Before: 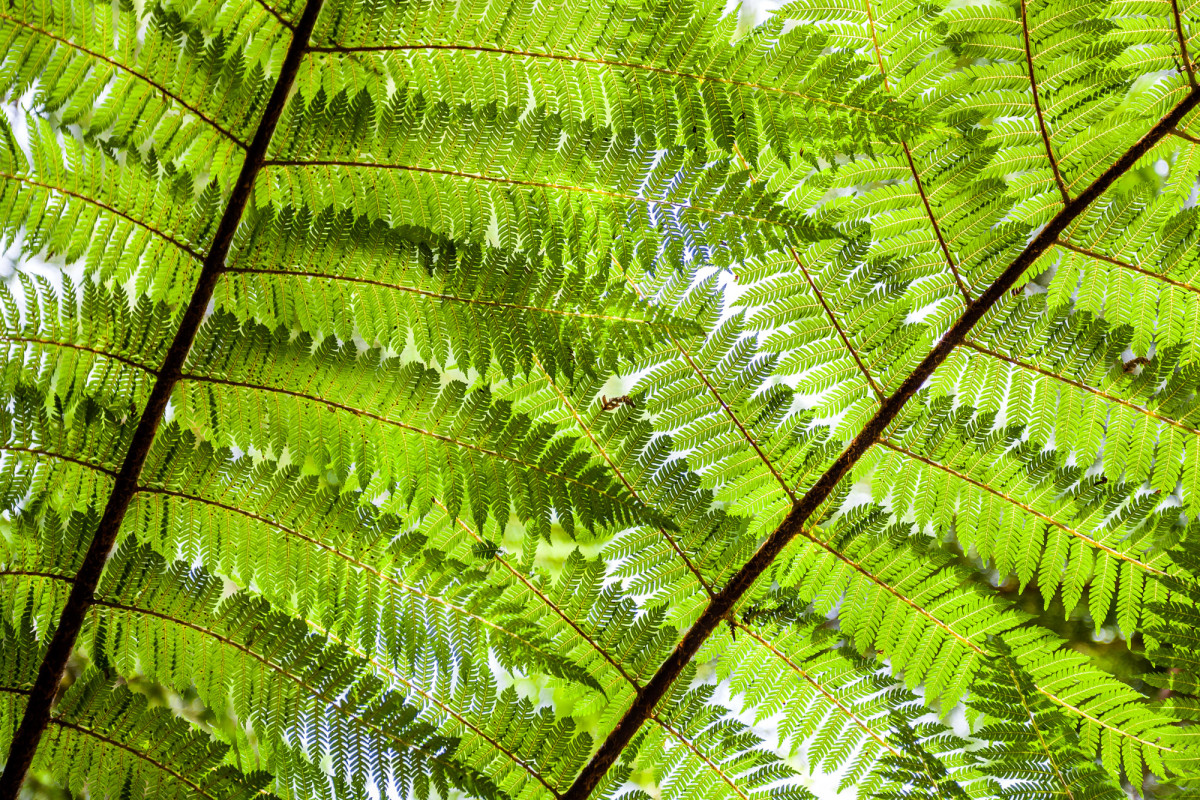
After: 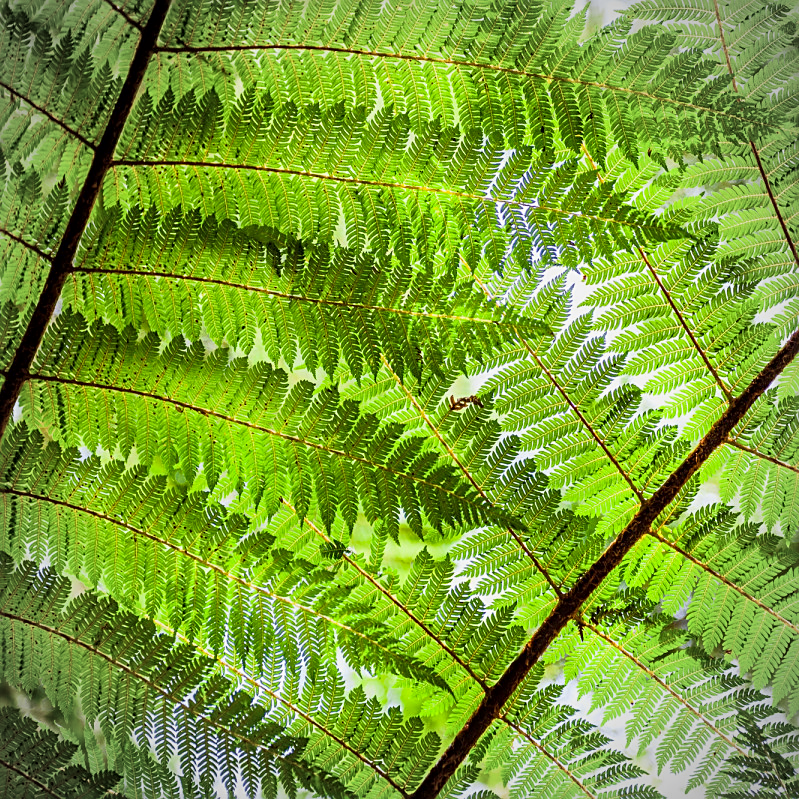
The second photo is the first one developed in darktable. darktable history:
tone curve: curves: ch0 [(0.013, 0) (0.061, 0.059) (0.239, 0.256) (0.502, 0.501) (0.683, 0.676) (0.761, 0.773) (0.858, 0.858) (0.987, 0.945)]; ch1 [(0, 0) (0.172, 0.123) (0.304, 0.267) (0.414, 0.395) (0.472, 0.473) (0.502, 0.502) (0.521, 0.528) (0.583, 0.595) (0.654, 0.673) (0.728, 0.761) (1, 1)]; ch2 [(0, 0) (0.411, 0.424) (0.485, 0.476) (0.502, 0.501) (0.553, 0.557) (0.57, 0.576) (1, 1)], color space Lab, independent channels, preserve colors none
vignetting: unbound false
crop and rotate: left 12.673%, right 20.66%
sharpen: on, module defaults
